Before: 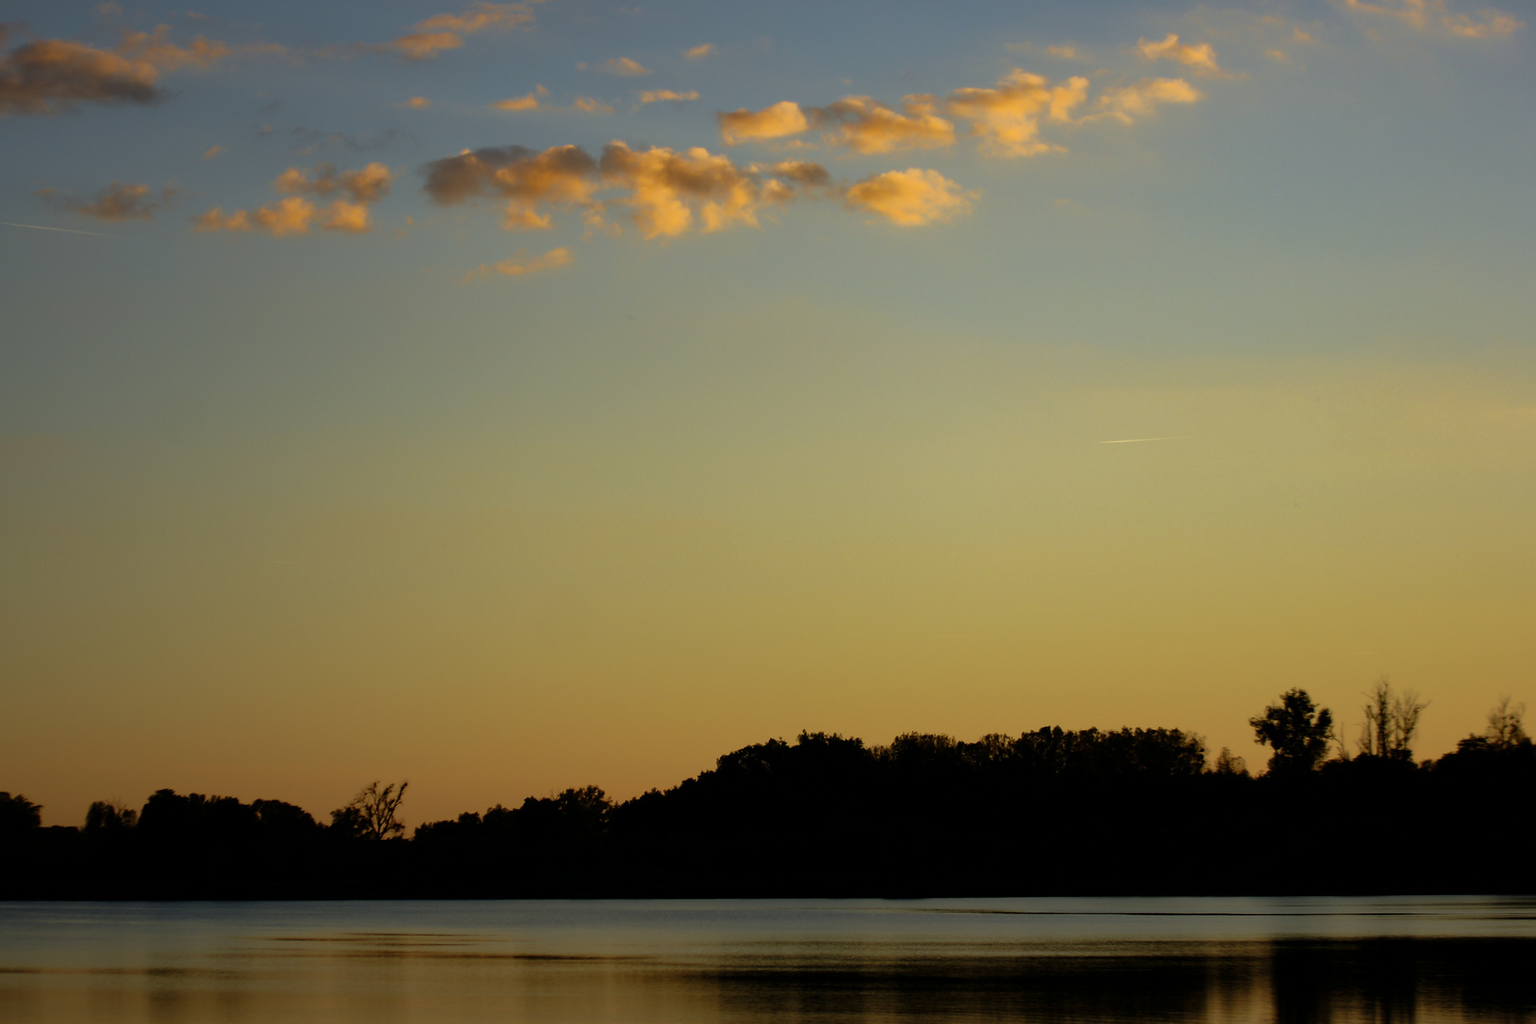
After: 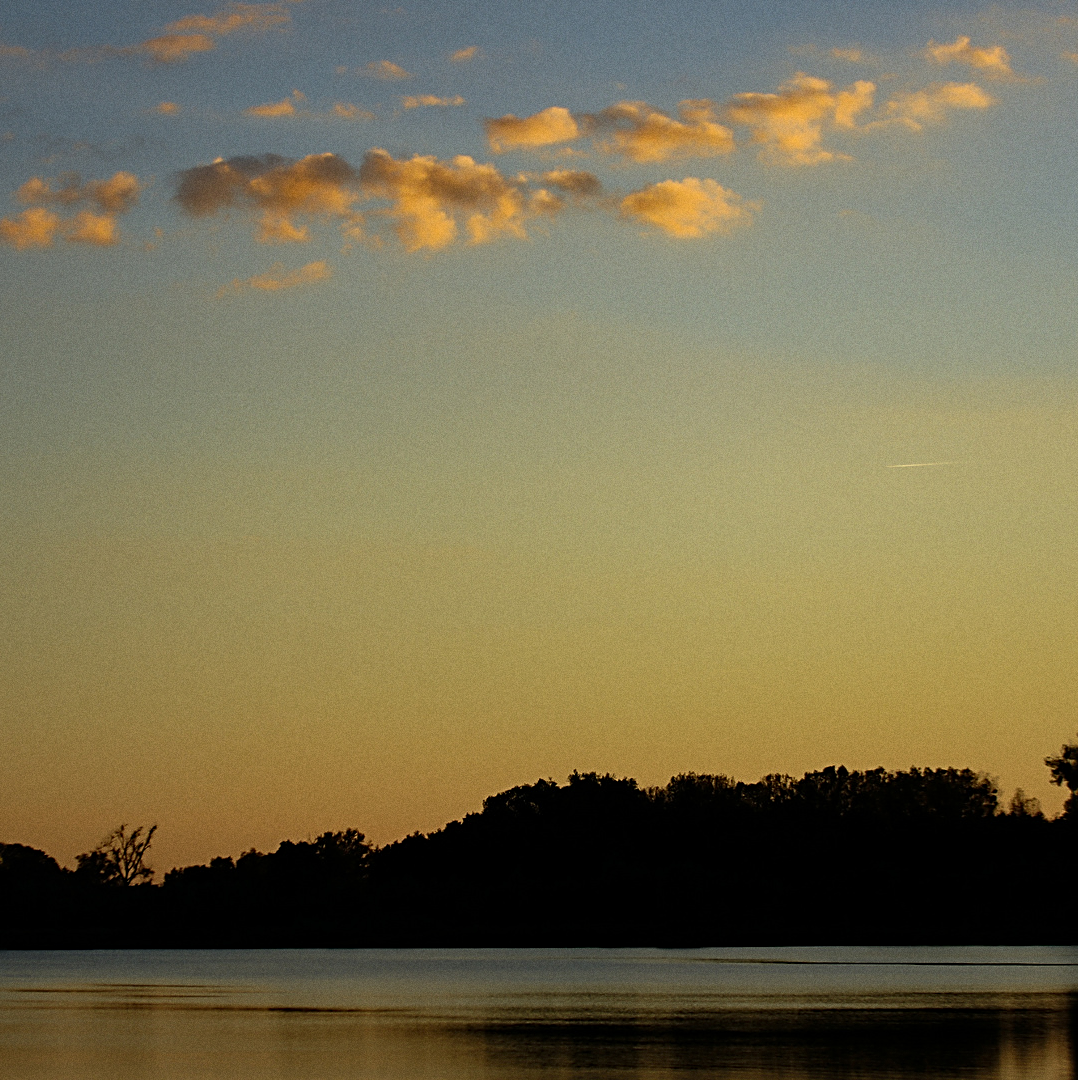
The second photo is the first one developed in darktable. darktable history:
crop: left 16.899%, right 16.556%
grain: coarseness 0.47 ISO
sharpen: radius 2.584, amount 0.688
